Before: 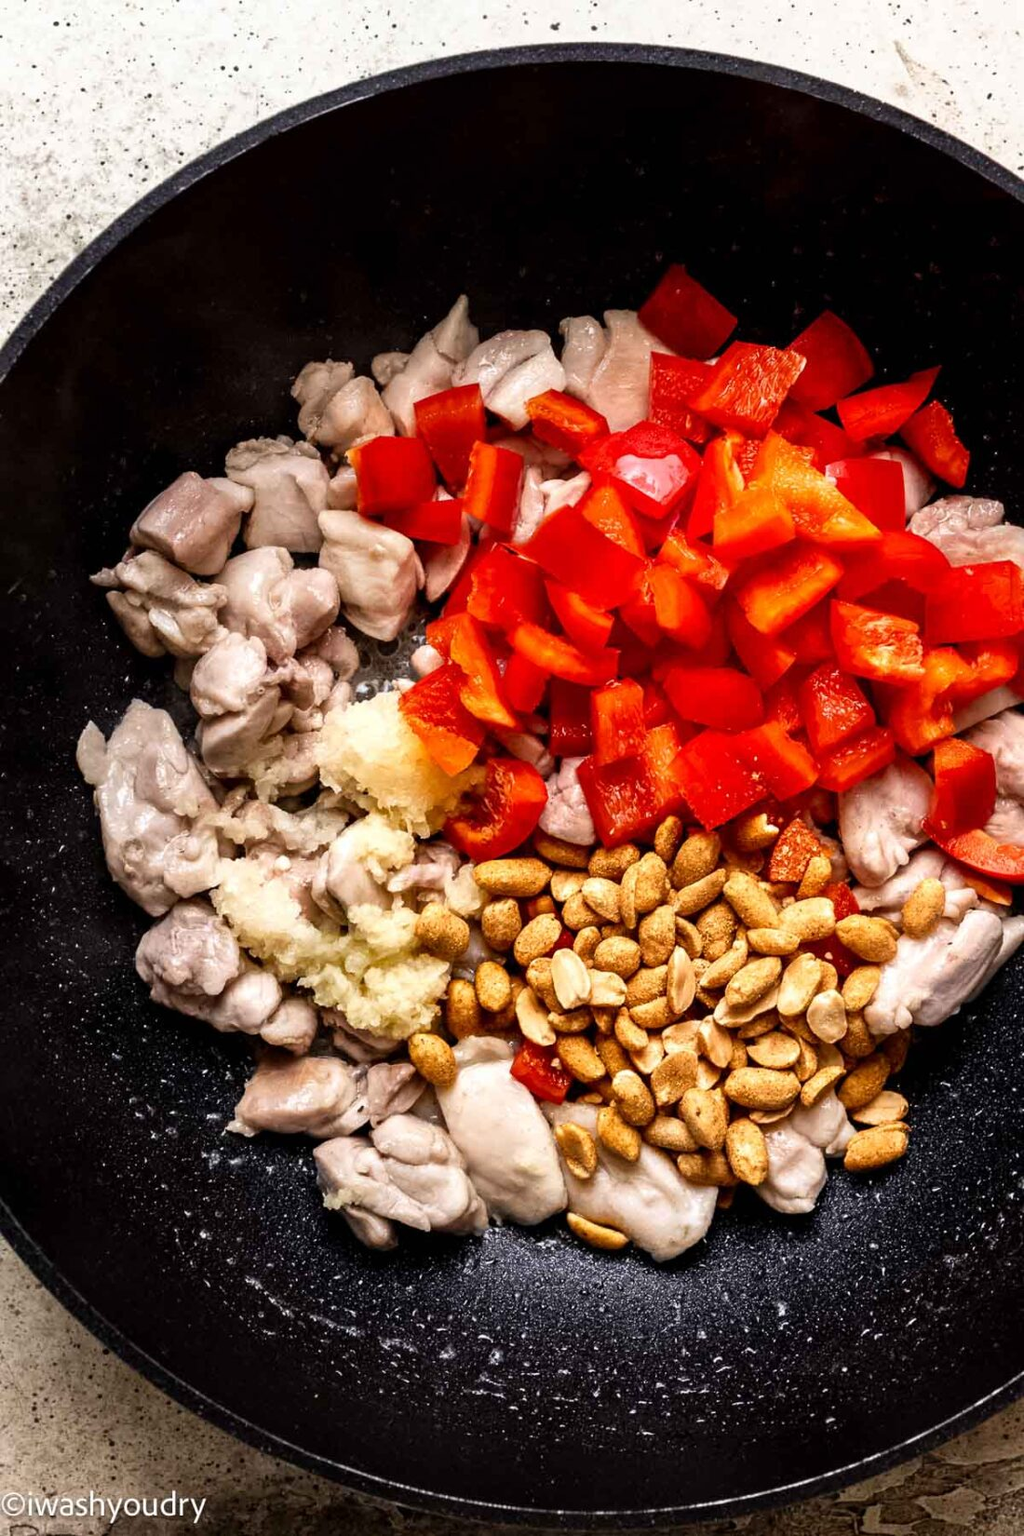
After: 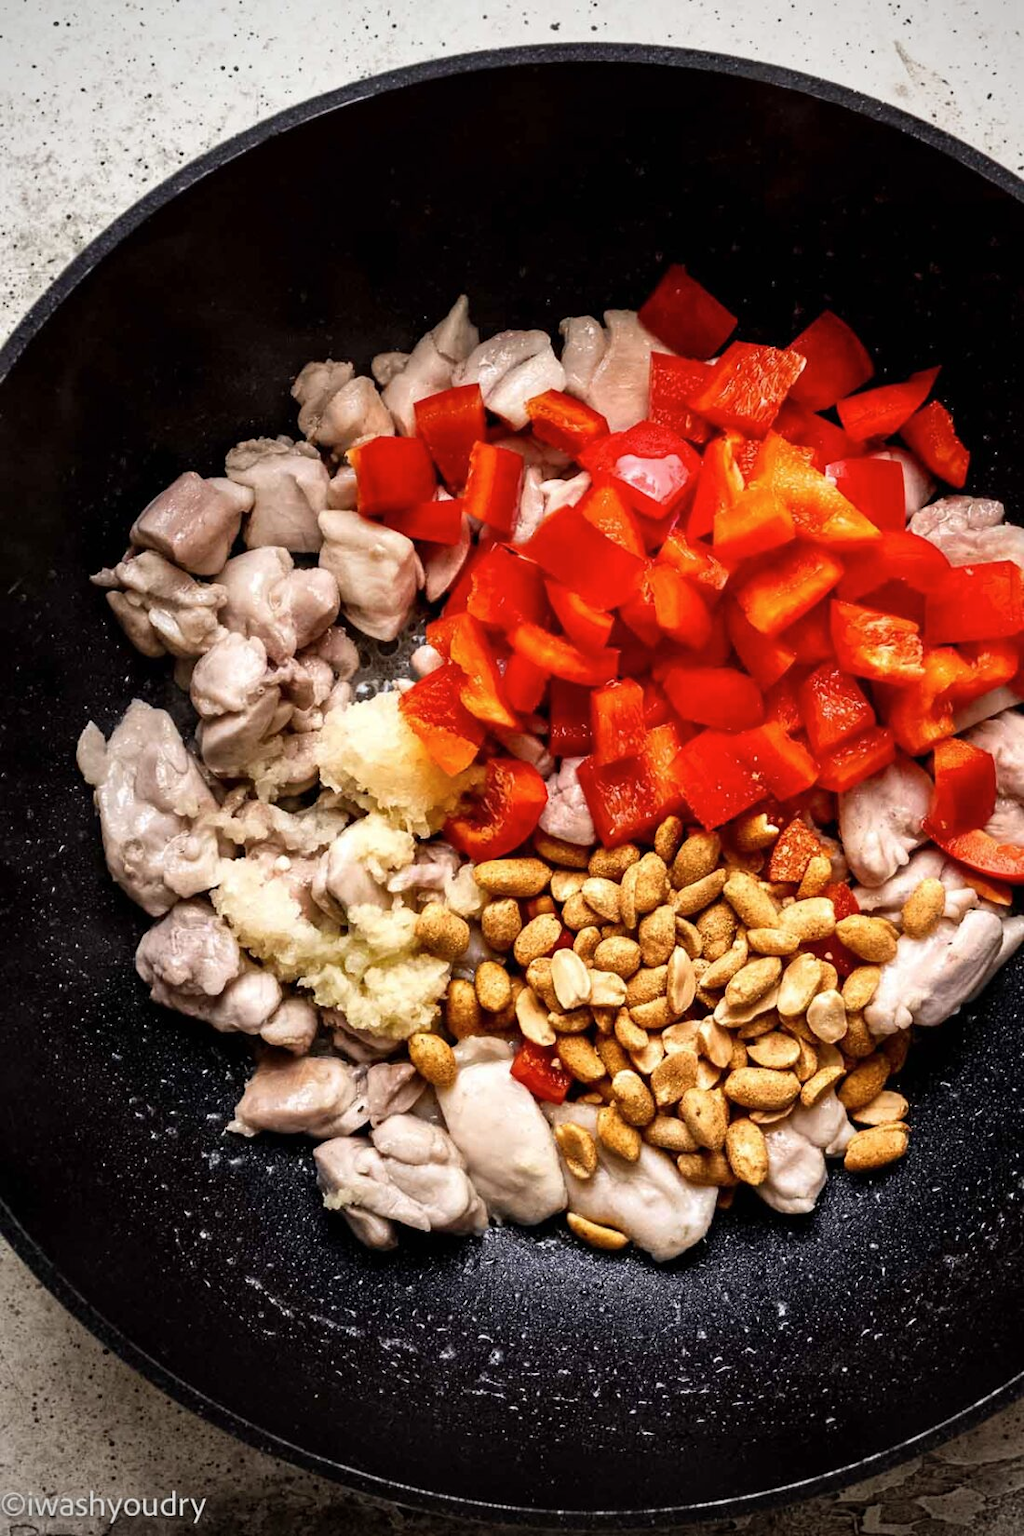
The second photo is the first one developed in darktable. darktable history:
contrast brightness saturation: saturation -0.05
vignetting: on, module defaults
